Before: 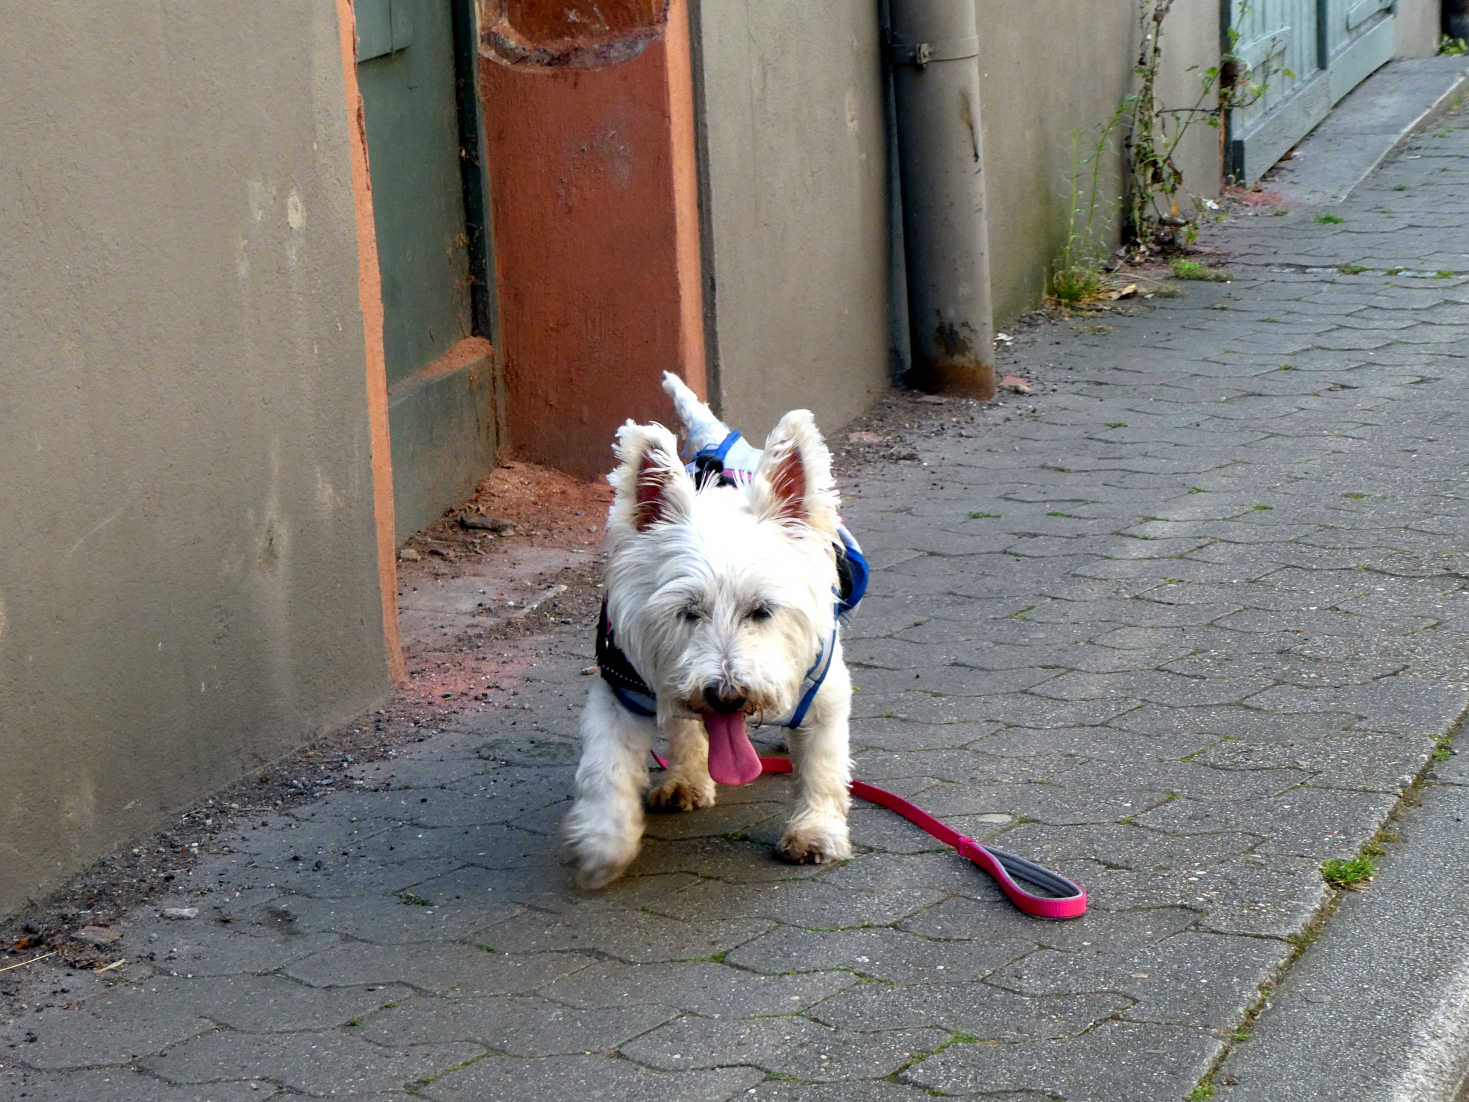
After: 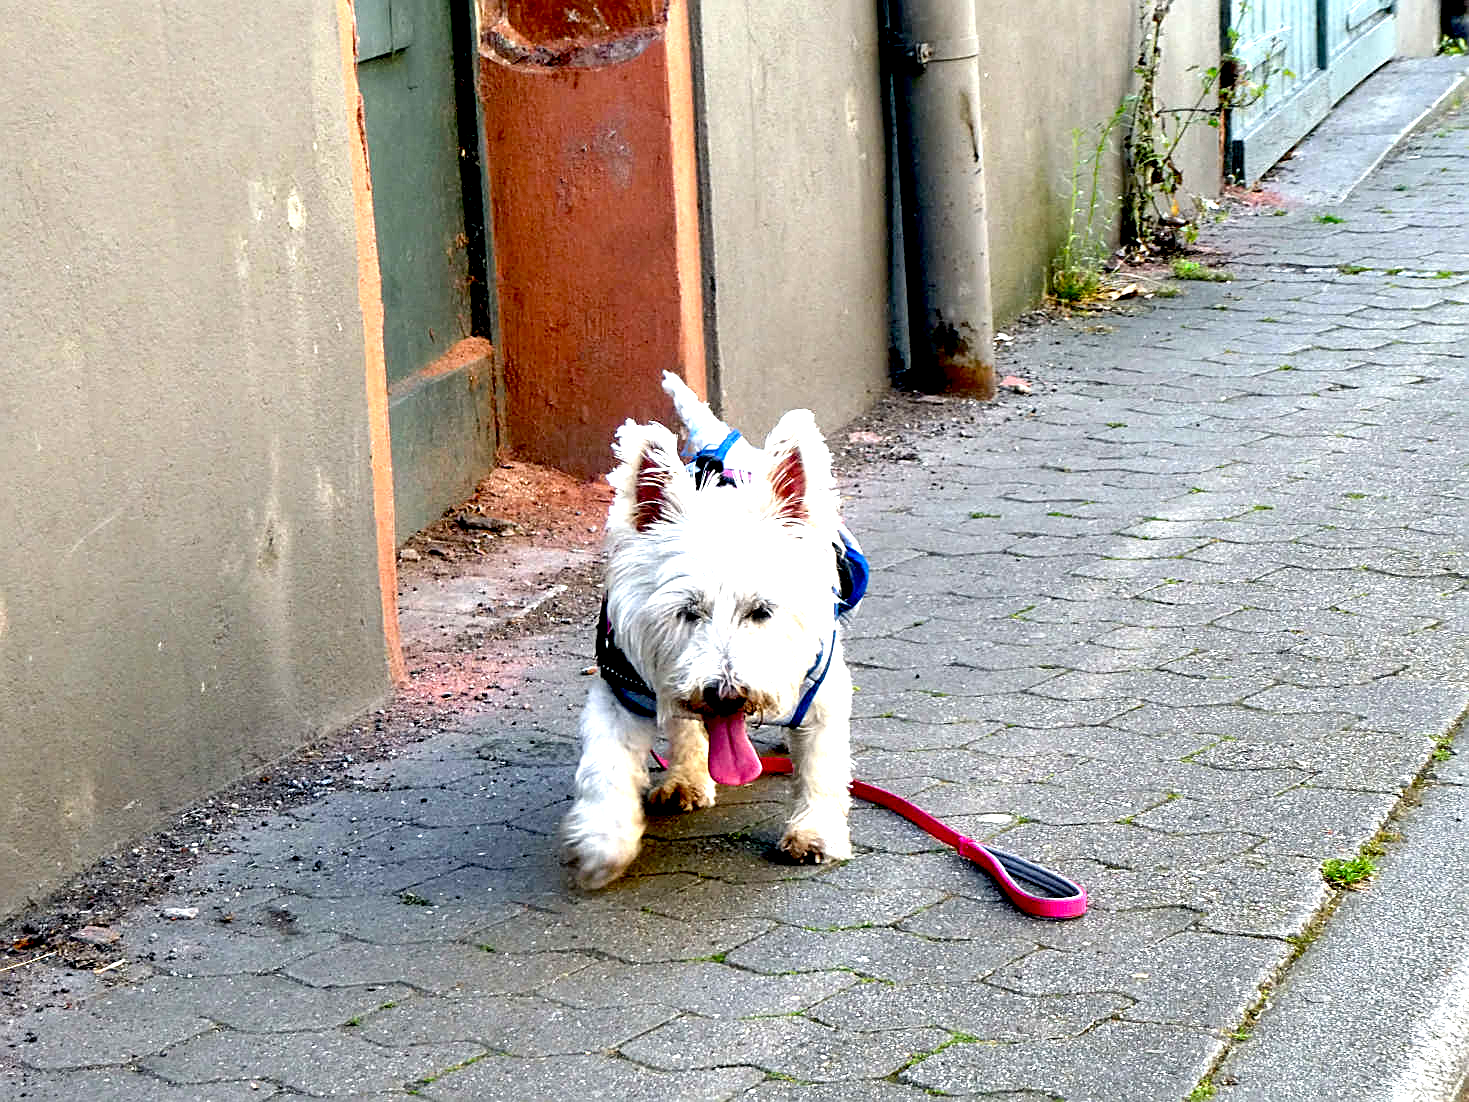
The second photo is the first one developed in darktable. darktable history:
sharpen: on, module defaults
exposure: black level correction 0.011, exposure 1.083 EV, compensate exposure bias true, compensate highlight preservation false
contrast equalizer: y [[0.6 ×6], [0.55 ×6], [0 ×6], [0 ×6], [0 ×6]], mix 0.35
